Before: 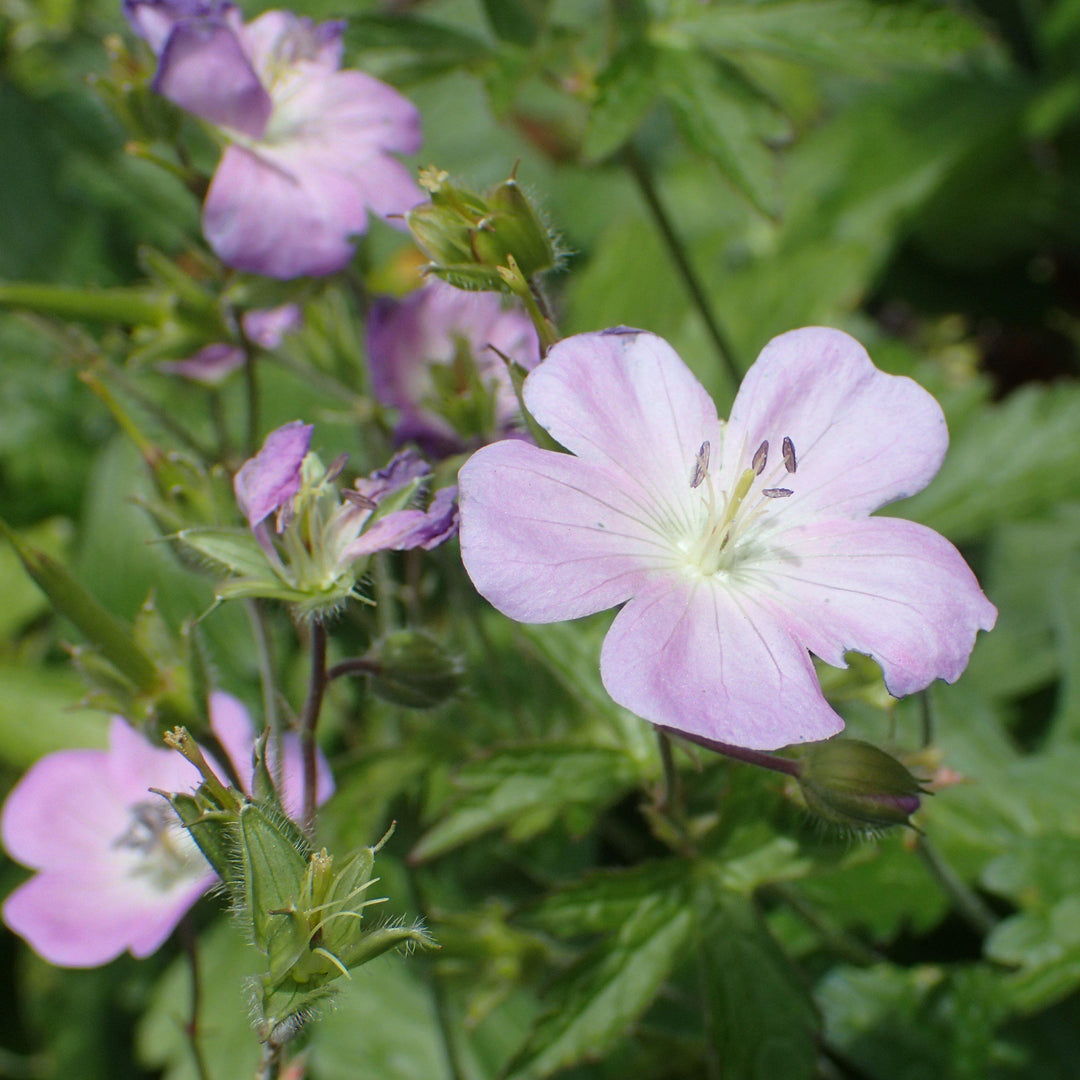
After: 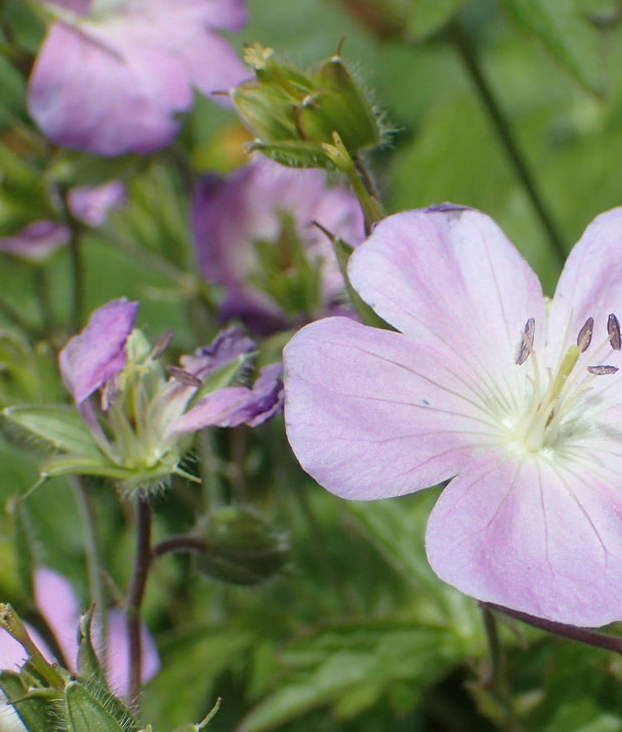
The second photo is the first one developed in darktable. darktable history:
crop: left 16.21%, top 11.412%, right 26.119%, bottom 20.728%
